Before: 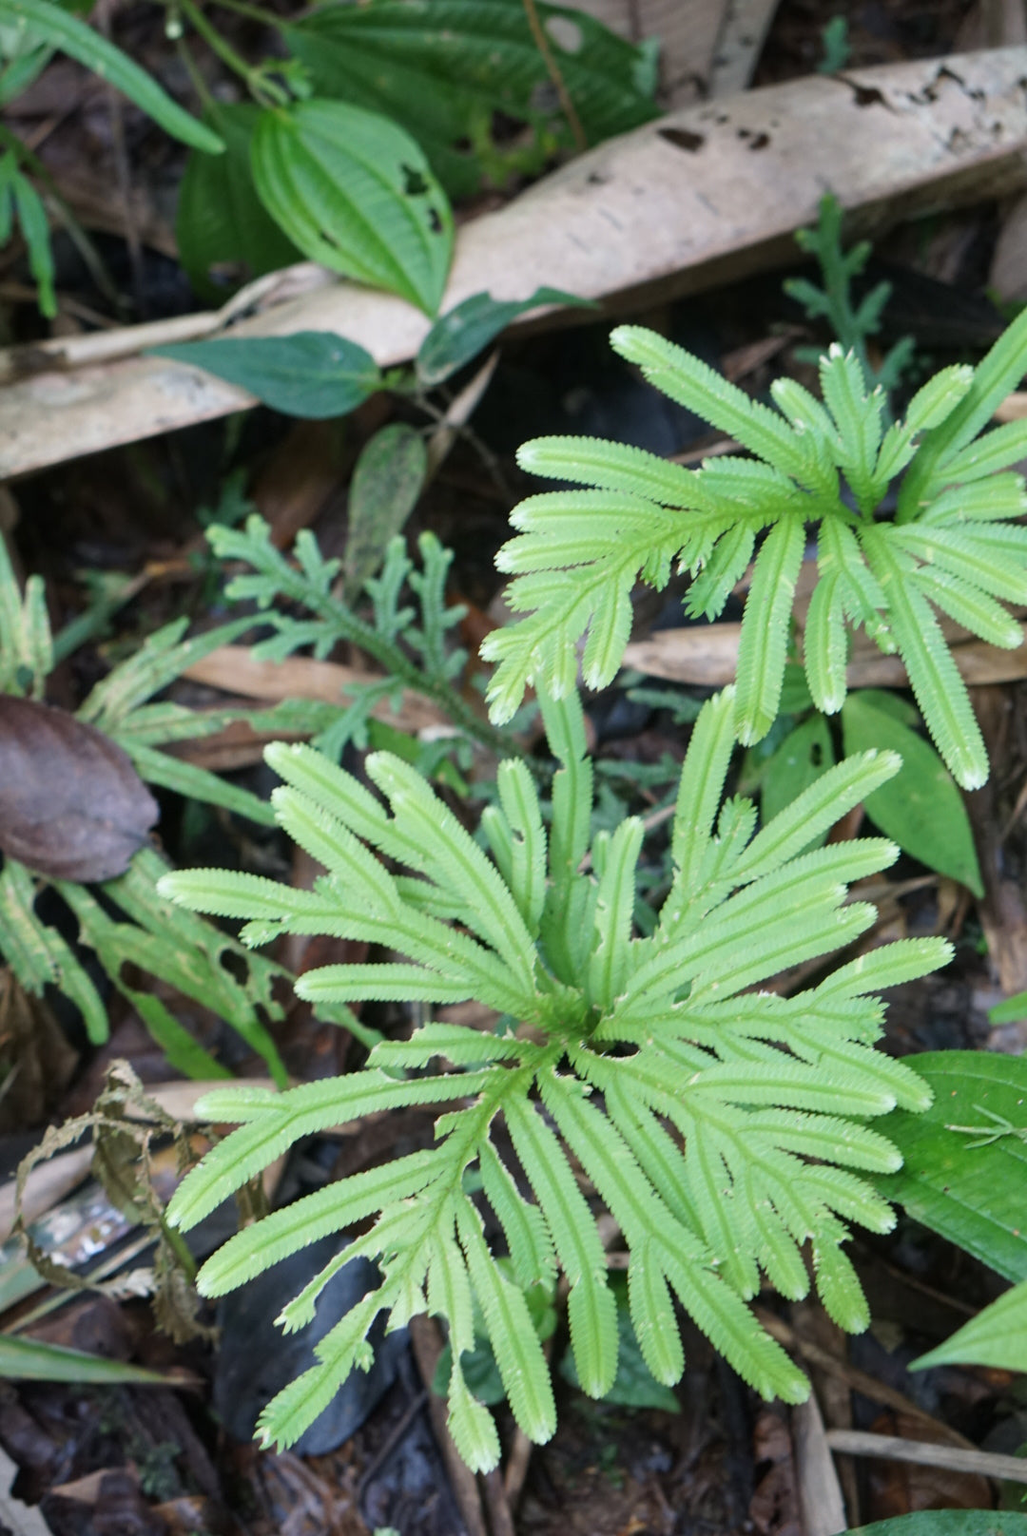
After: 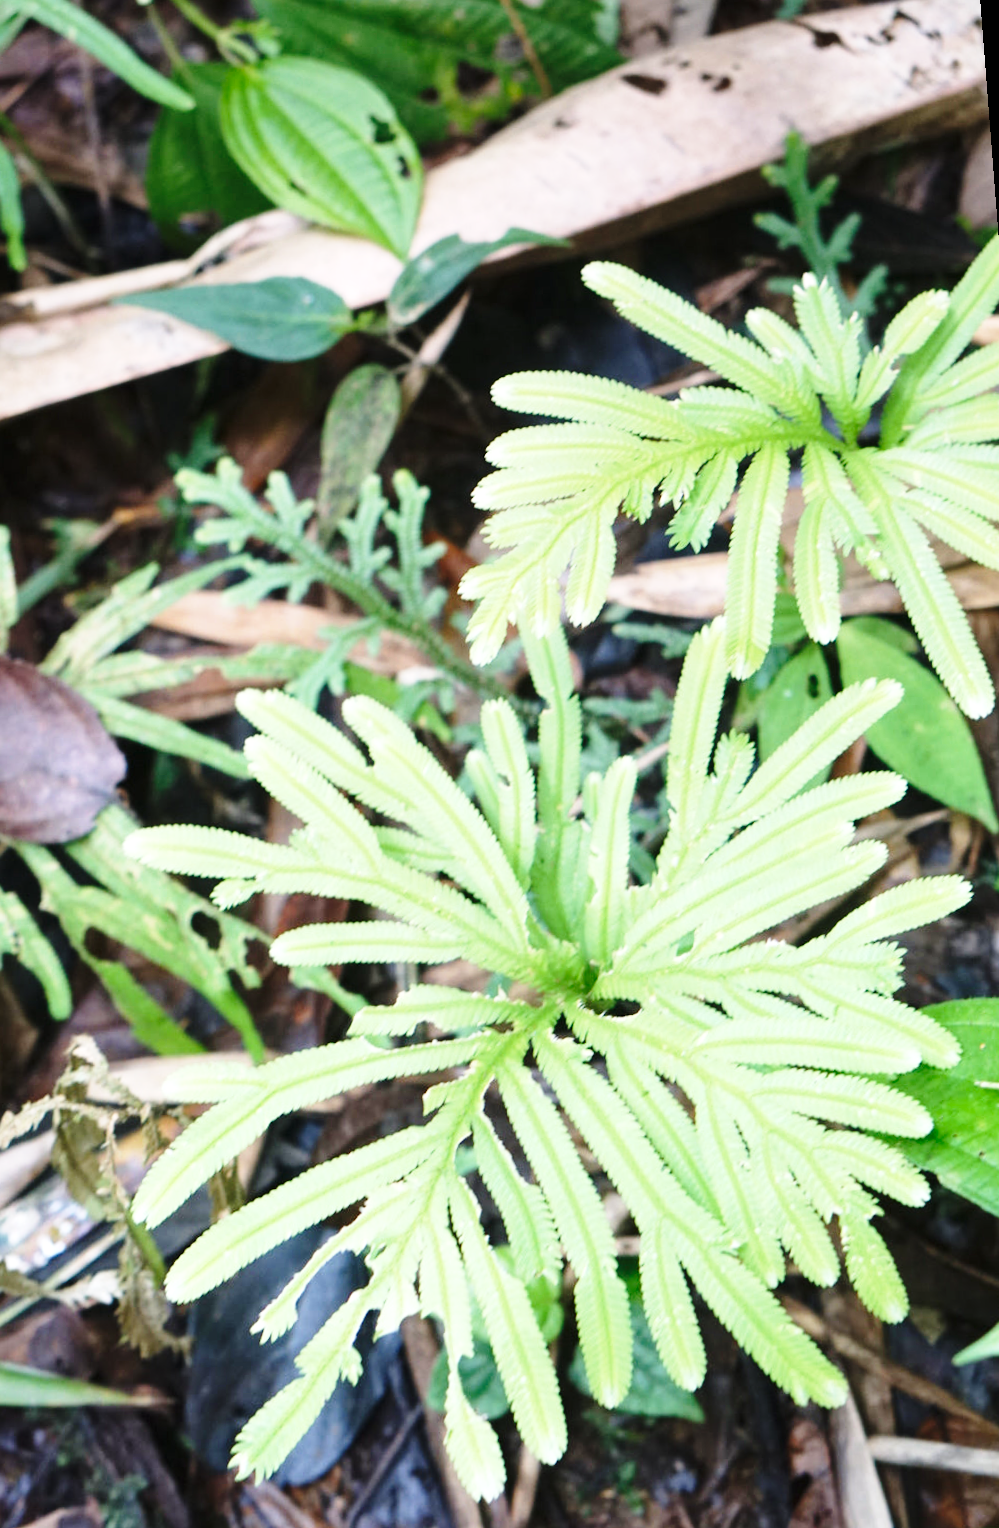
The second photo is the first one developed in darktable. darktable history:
base curve: curves: ch0 [(0, 0) (0.028, 0.03) (0.121, 0.232) (0.46, 0.748) (0.859, 0.968) (1, 1)], preserve colors none
exposure: black level correction 0, exposure 0.5 EV, compensate highlight preservation false
rotate and perspective: rotation -1.68°, lens shift (vertical) -0.146, crop left 0.049, crop right 0.912, crop top 0.032, crop bottom 0.96
graduated density: density 0.38 EV, hardness 21%, rotation -6.11°, saturation 32%
